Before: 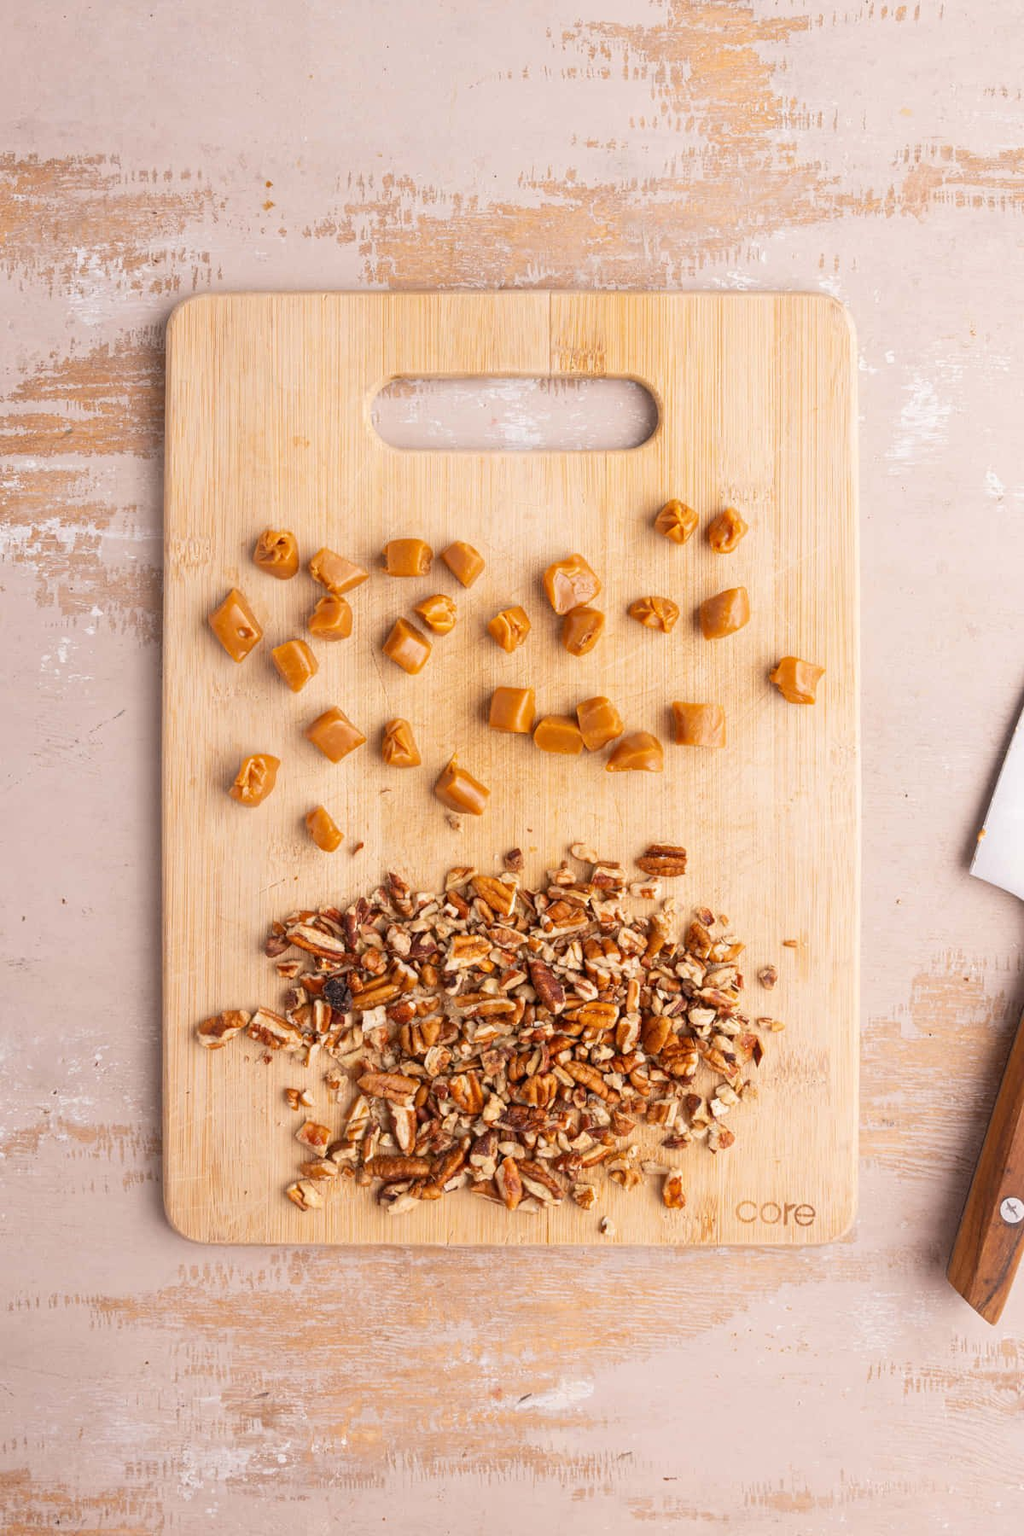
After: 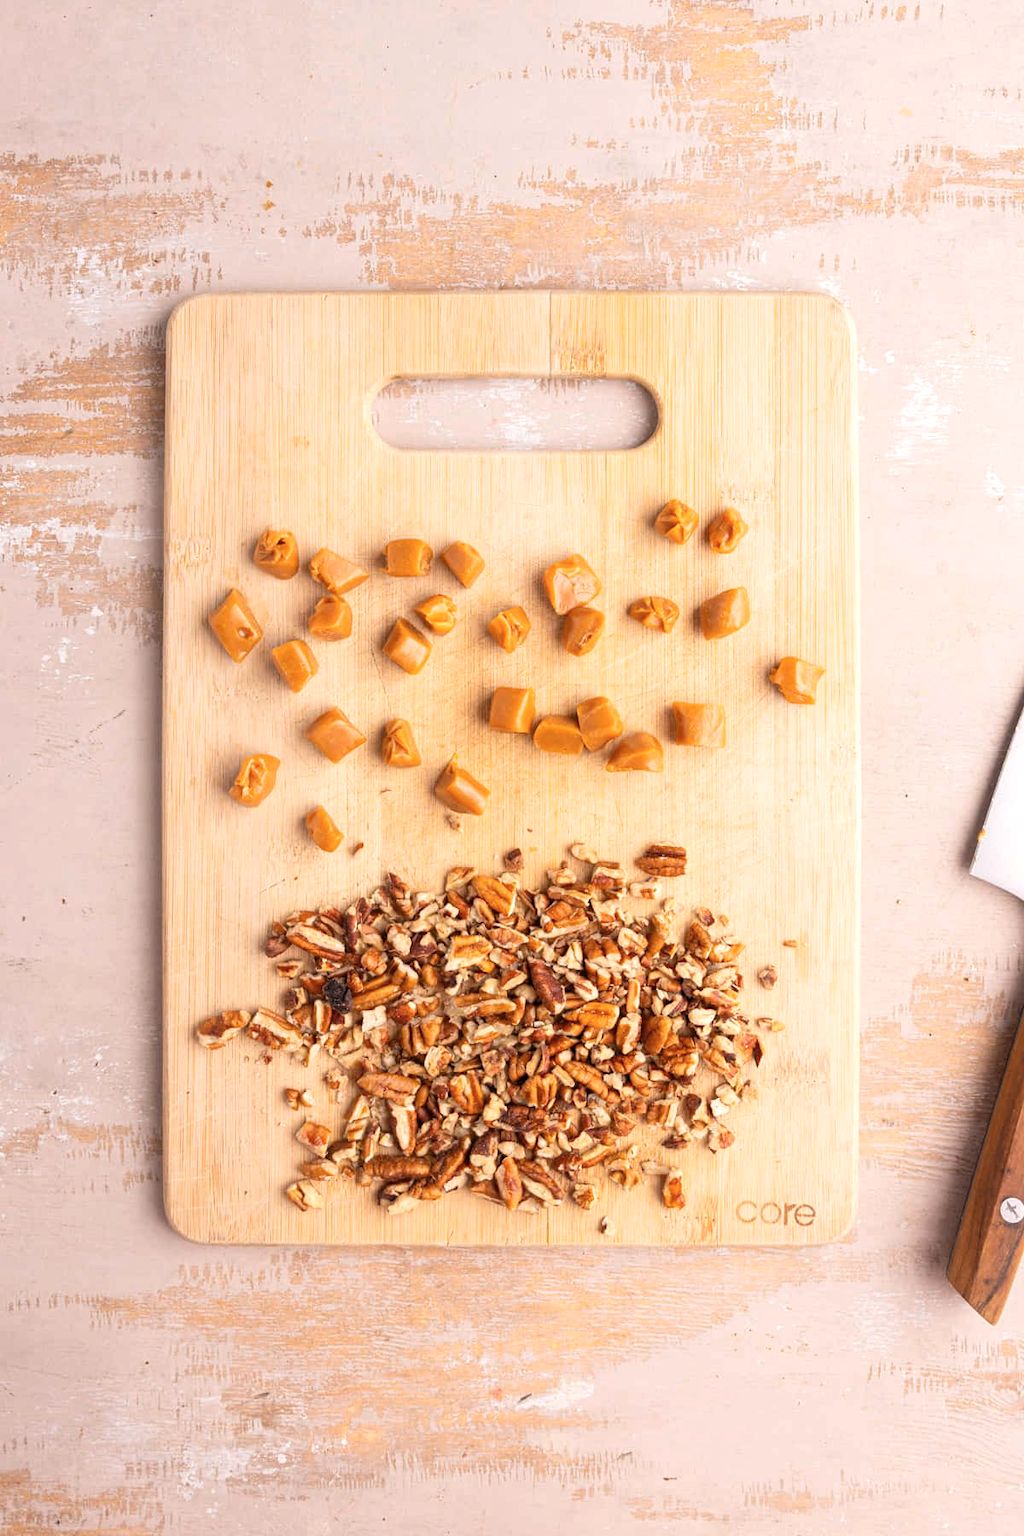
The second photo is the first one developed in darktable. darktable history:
color zones: curves: ch0 [(0.25, 0.5) (0.347, 0.092) (0.75, 0.5)]; ch1 [(0.25, 0.5) (0.33, 0.51) (0.75, 0.5)]
levels: levels [0.016, 0.484, 0.953]
